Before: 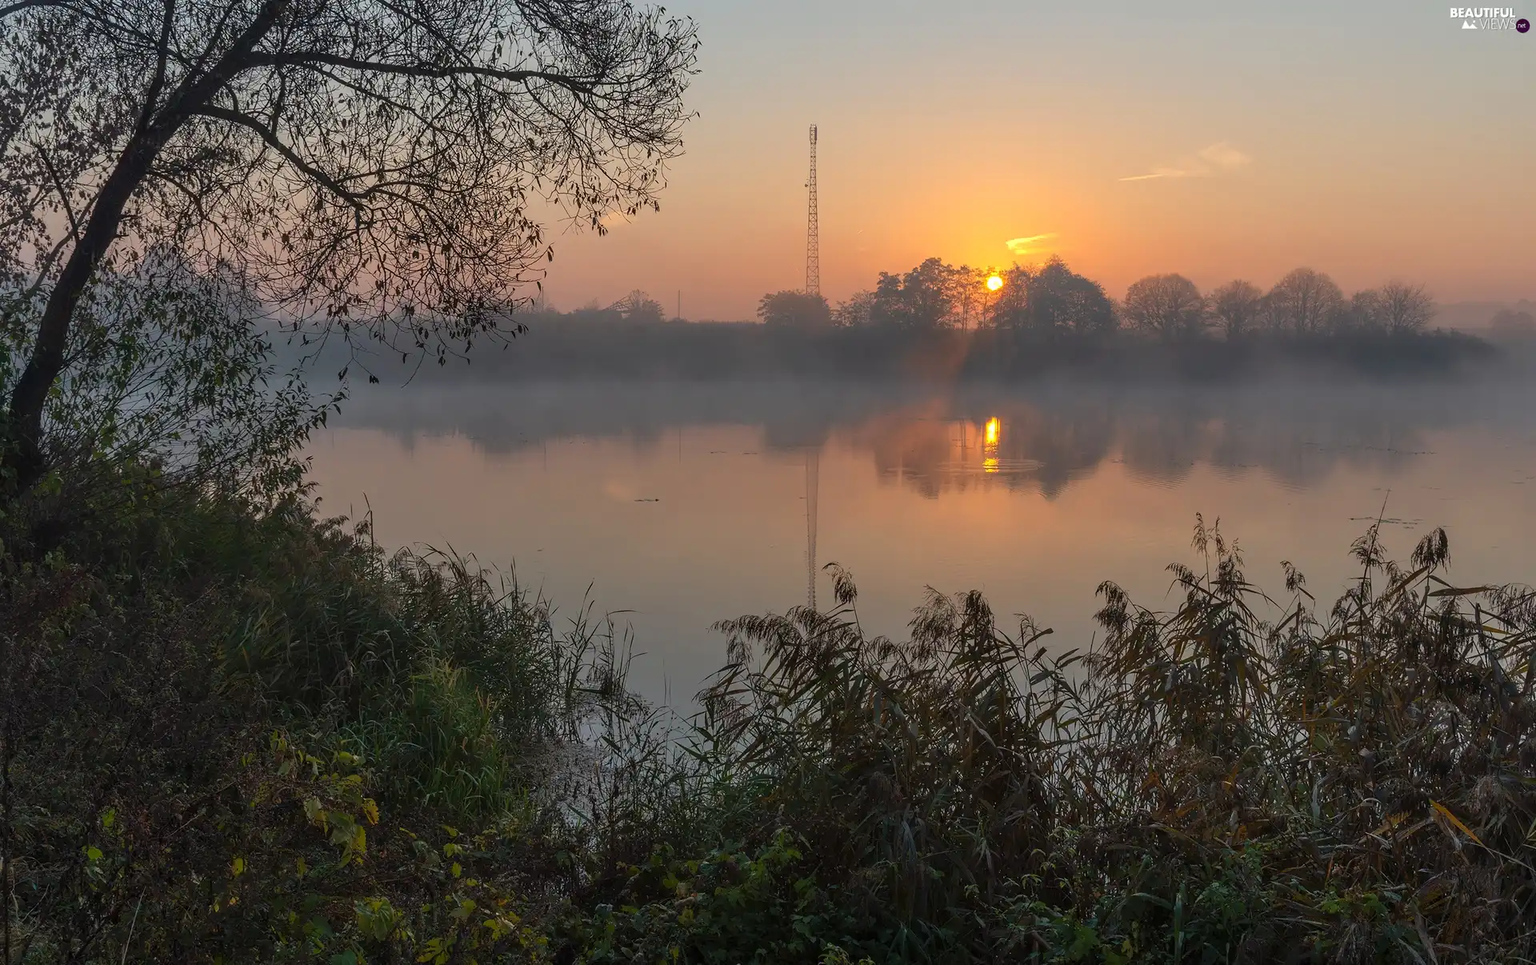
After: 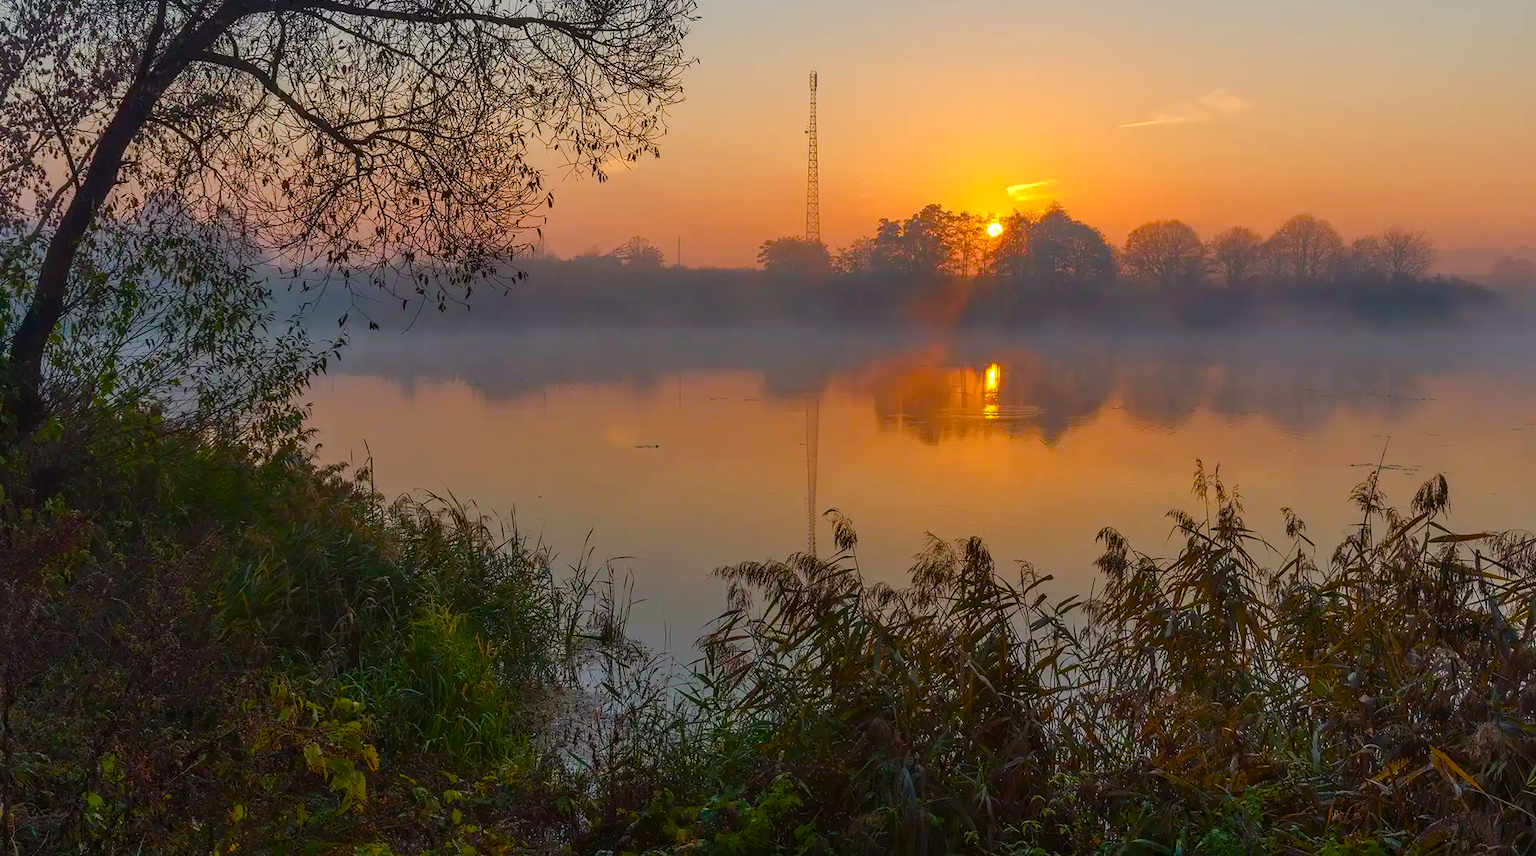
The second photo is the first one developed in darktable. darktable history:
crop and rotate: top 5.6%, bottom 5.6%
color balance rgb: power › chroma 0.312%, power › hue 24.13°, perceptual saturation grading › global saturation 0.665%, perceptual saturation grading › highlights -16.937%, perceptual saturation grading › mid-tones 32.774%, perceptual saturation grading › shadows 50.339%, global vibrance 59.194%
